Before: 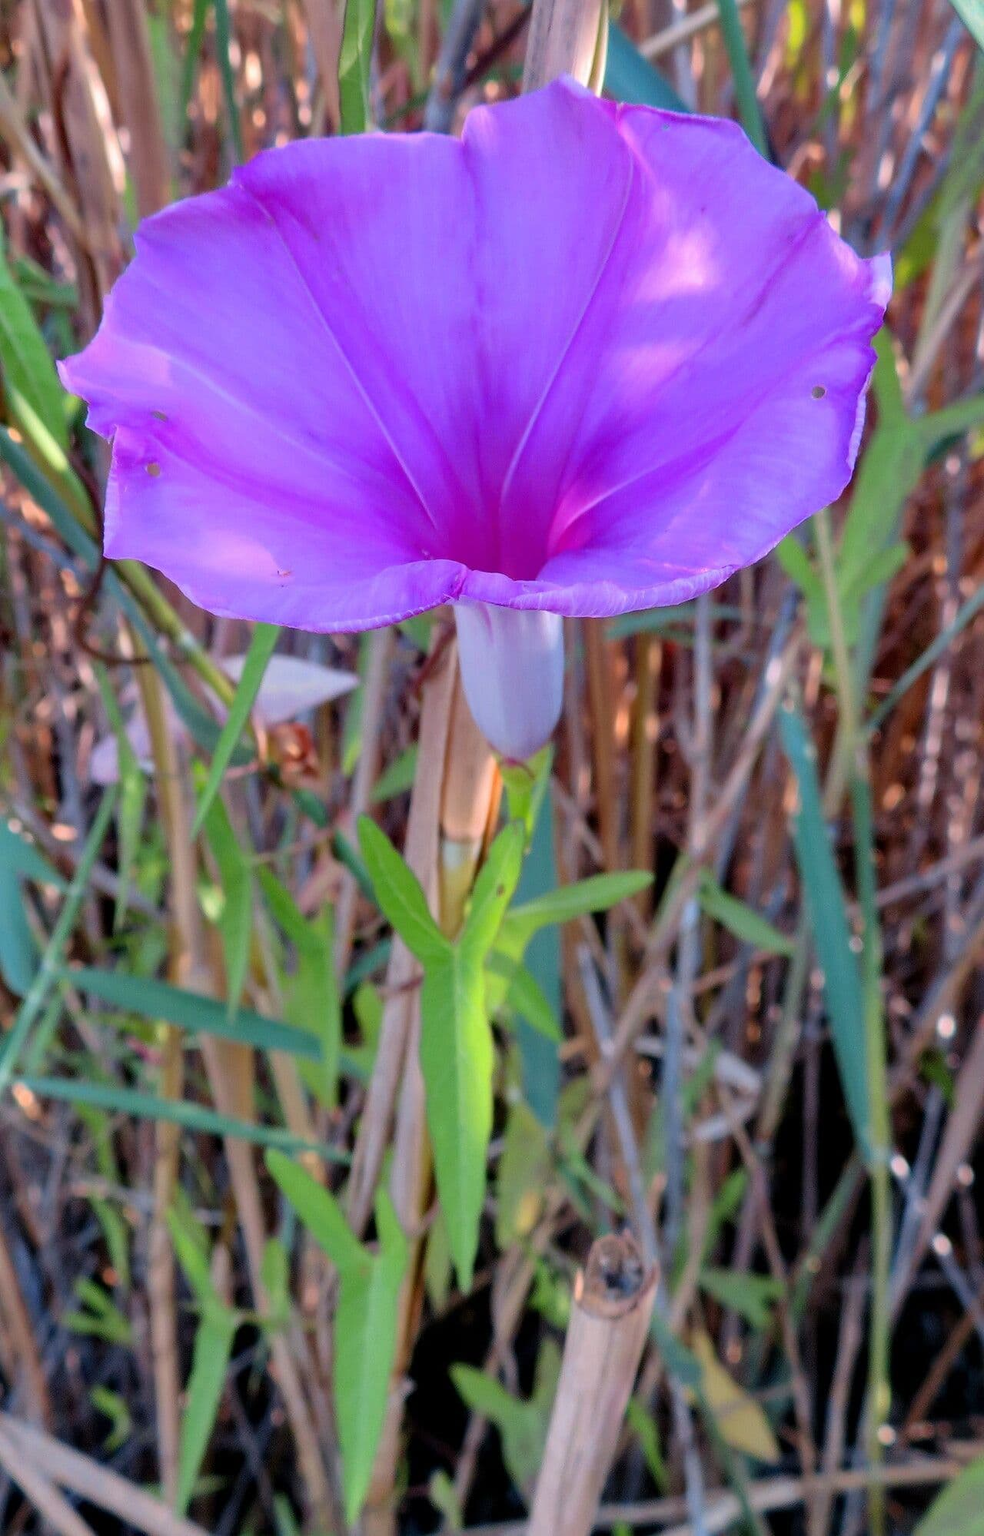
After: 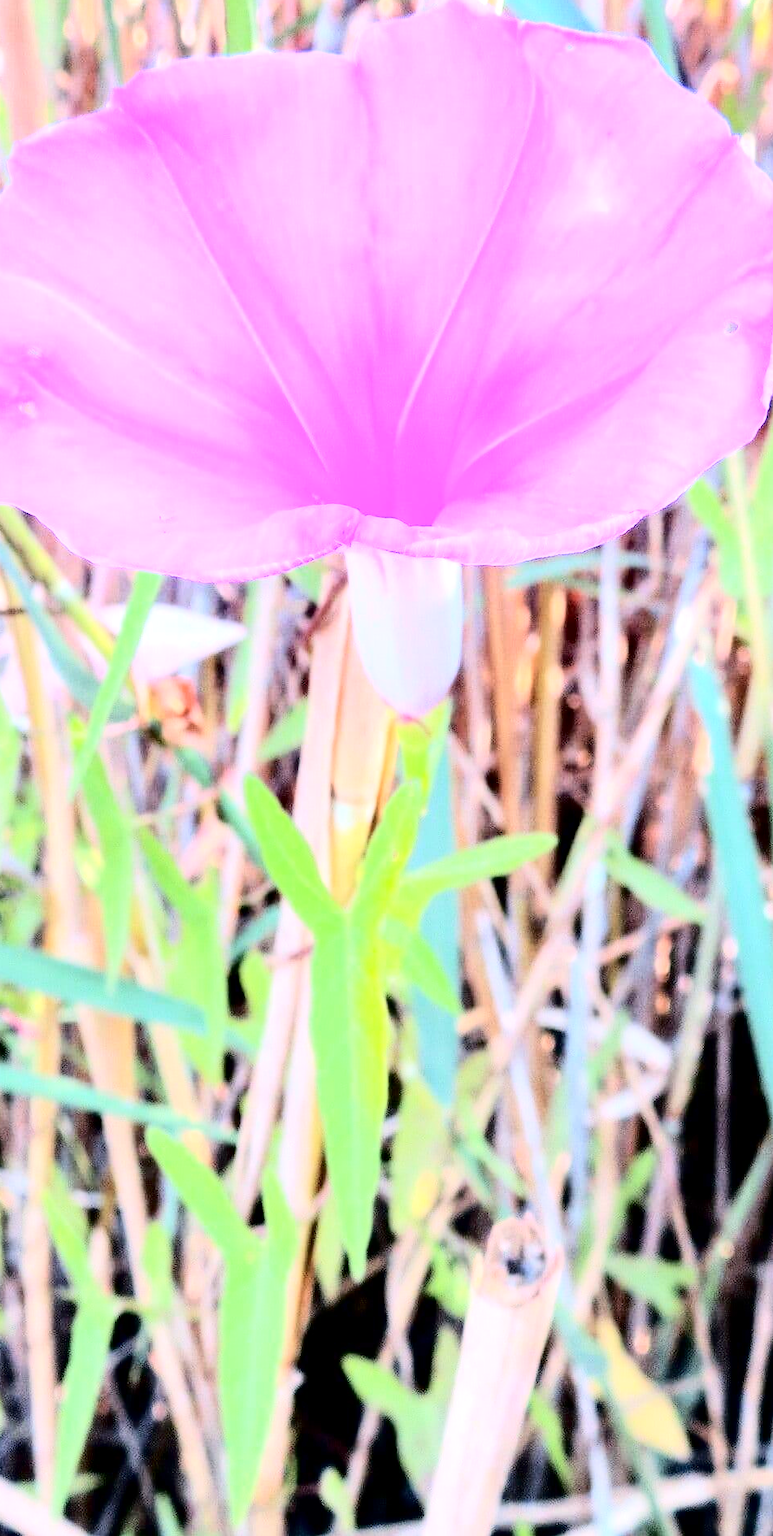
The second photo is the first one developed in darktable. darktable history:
tone curve: curves: ch0 [(0, 0) (0.004, 0) (0.133, 0.071) (0.325, 0.456) (0.832, 0.957) (1, 1)], color space Lab, independent channels, preserve colors none
crop and rotate: left 12.965%, top 5.417%, right 12.624%
tone equalizer: edges refinement/feathering 500, mask exposure compensation -1.57 EV, preserve details no
exposure: exposure 1.157 EV, compensate exposure bias true, compensate highlight preservation false
